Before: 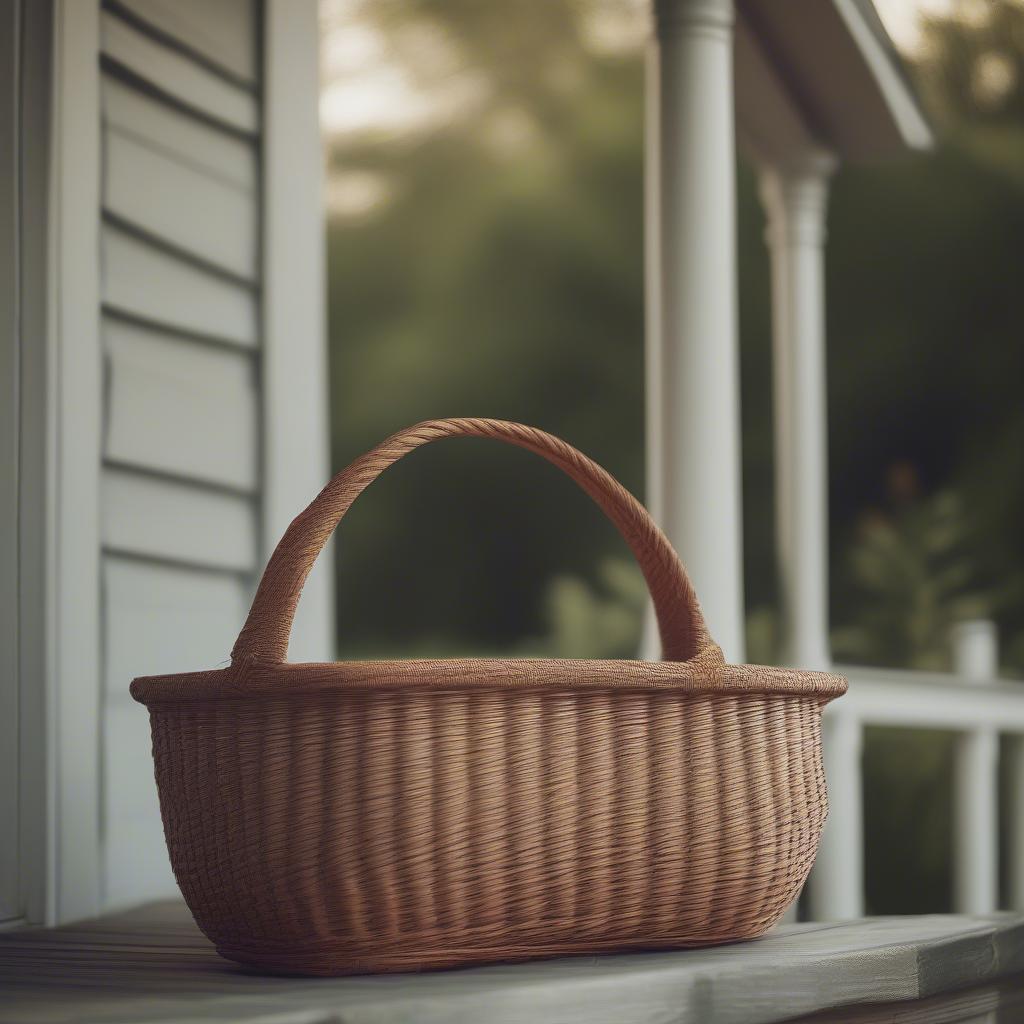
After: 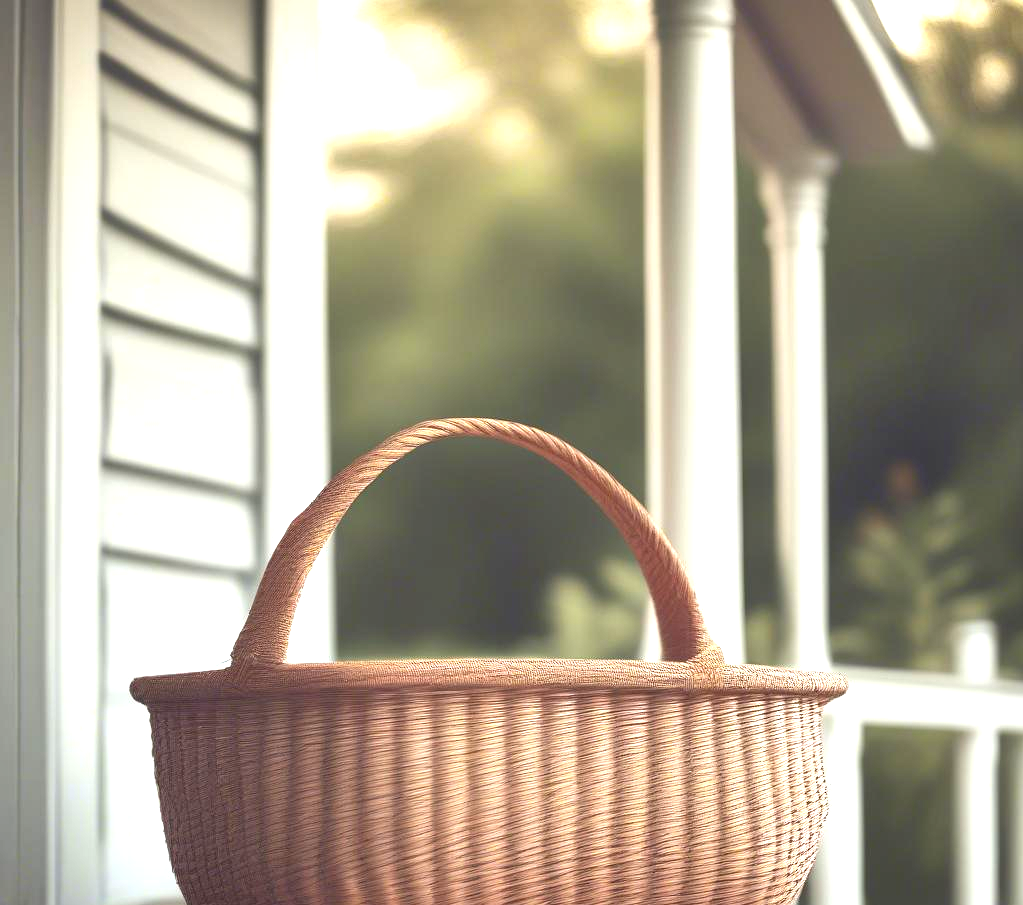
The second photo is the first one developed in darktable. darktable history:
crop and rotate: top 0%, bottom 11.579%
exposure: black level correction 0, exposure 1.615 EV, compensate exposure bias true, compensate highlight preservation false
shadows and highlights: shadows 75.27, highlights -24.89, soften with gaussian
